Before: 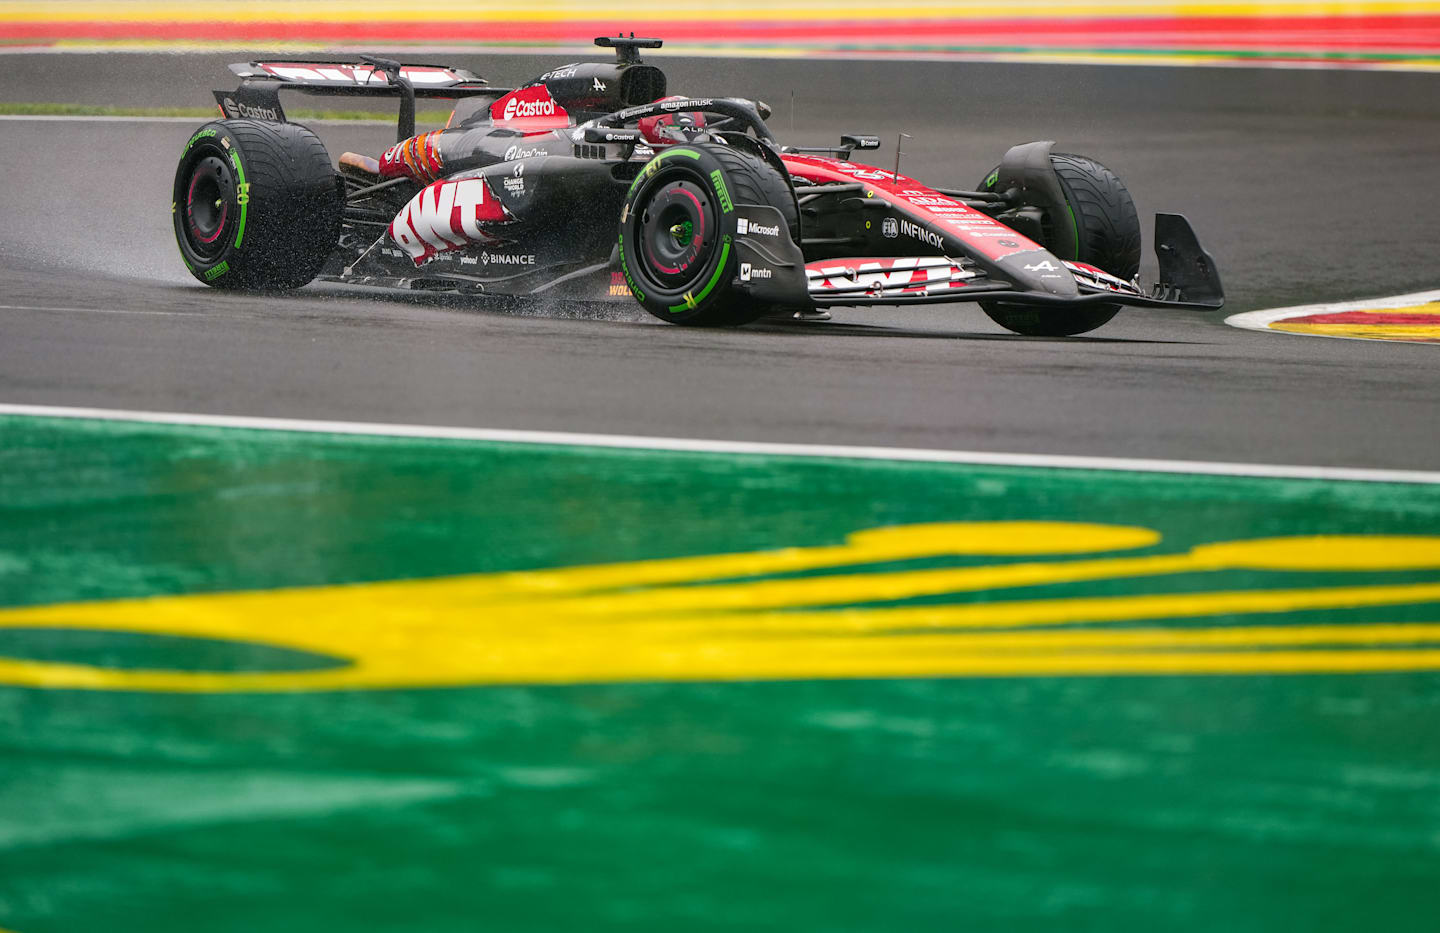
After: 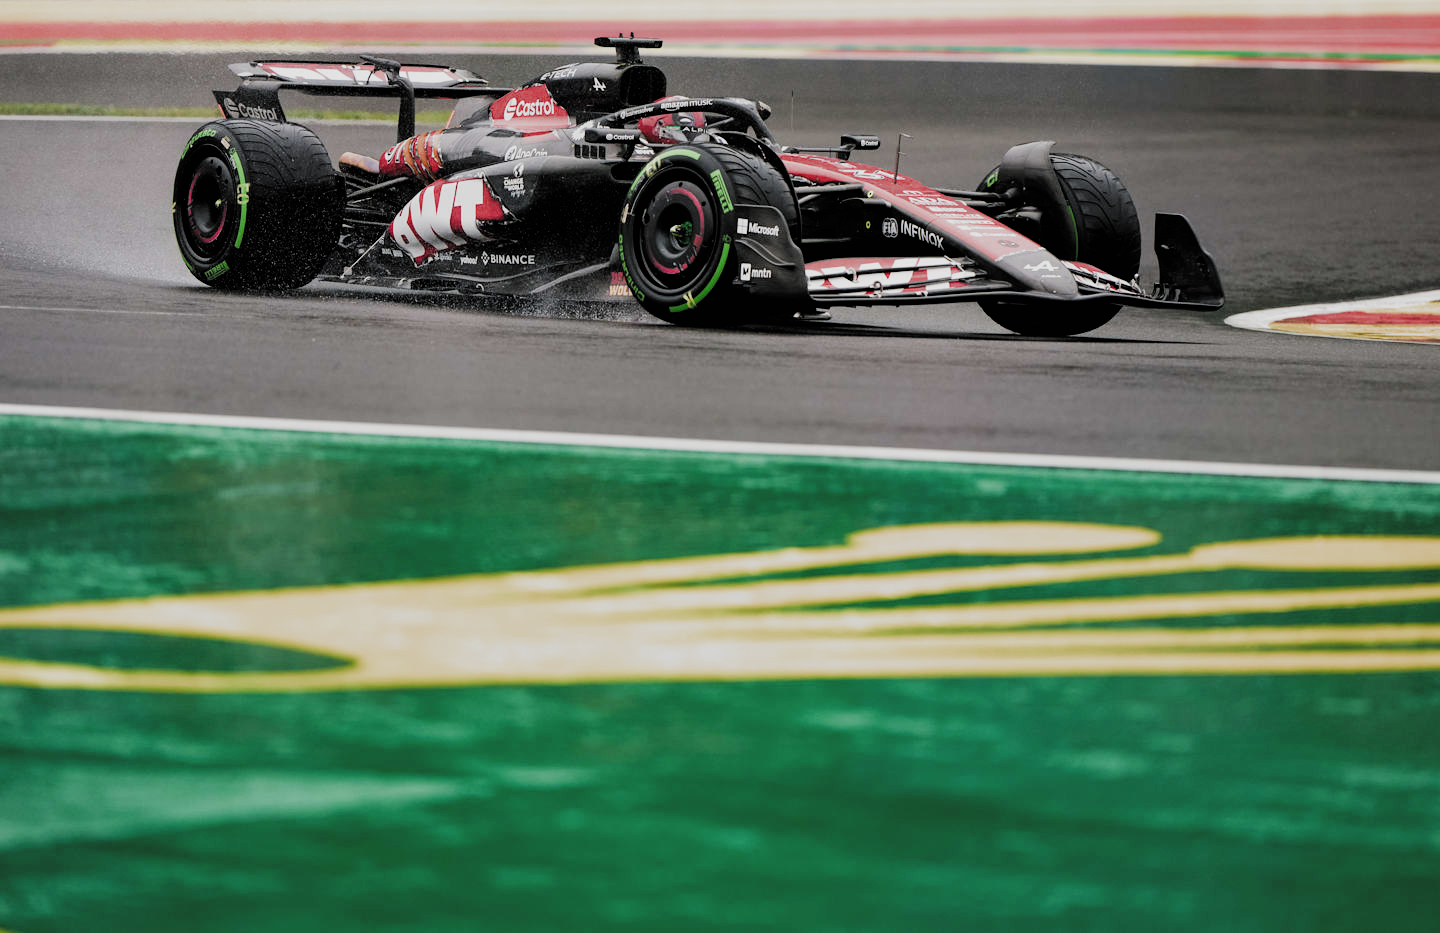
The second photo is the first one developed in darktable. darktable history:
filmic rgb: black relative exposure -5.12 EV, white relative exposure 3.98 EV, threshold 6 EV, hardness 2.88, contrast 1.299, highlights saturation mix -29.98%, add noise in highlights 0.001, color science v3 (2019), use custom middle-gray values true, contrast in highlights soft, enable highlight reconstruction true
